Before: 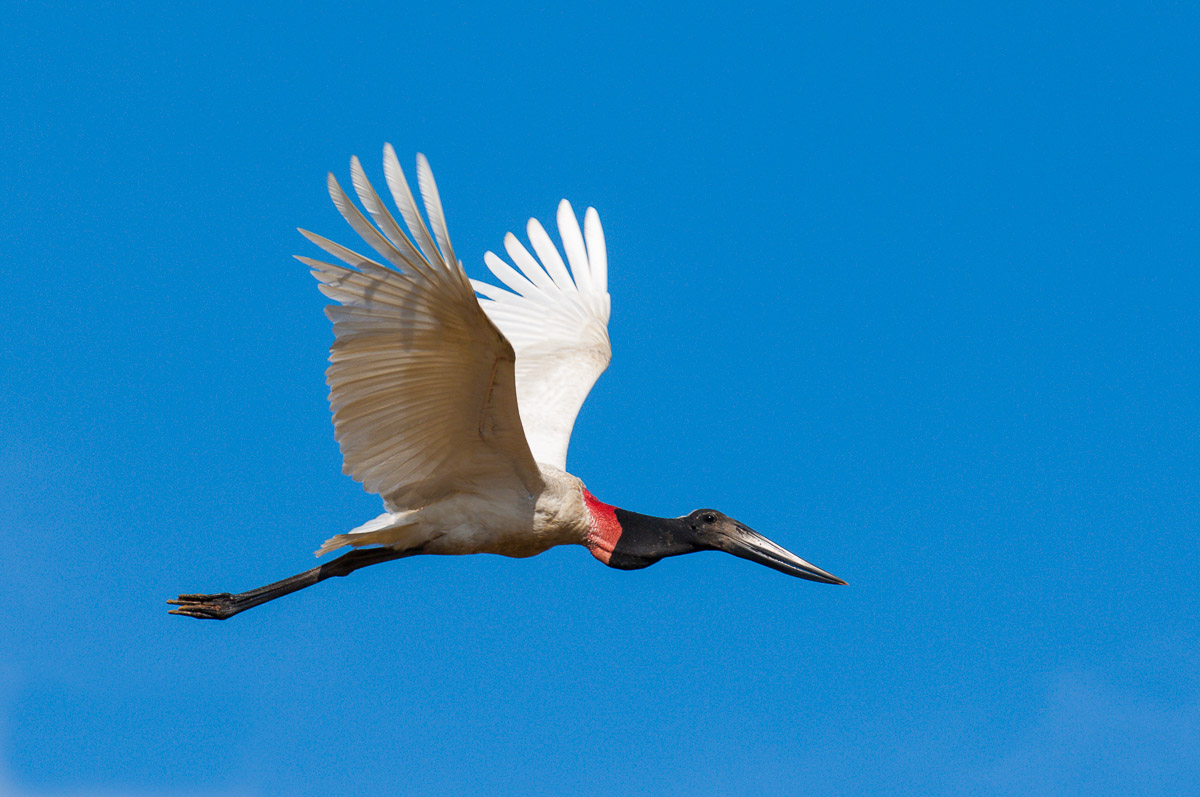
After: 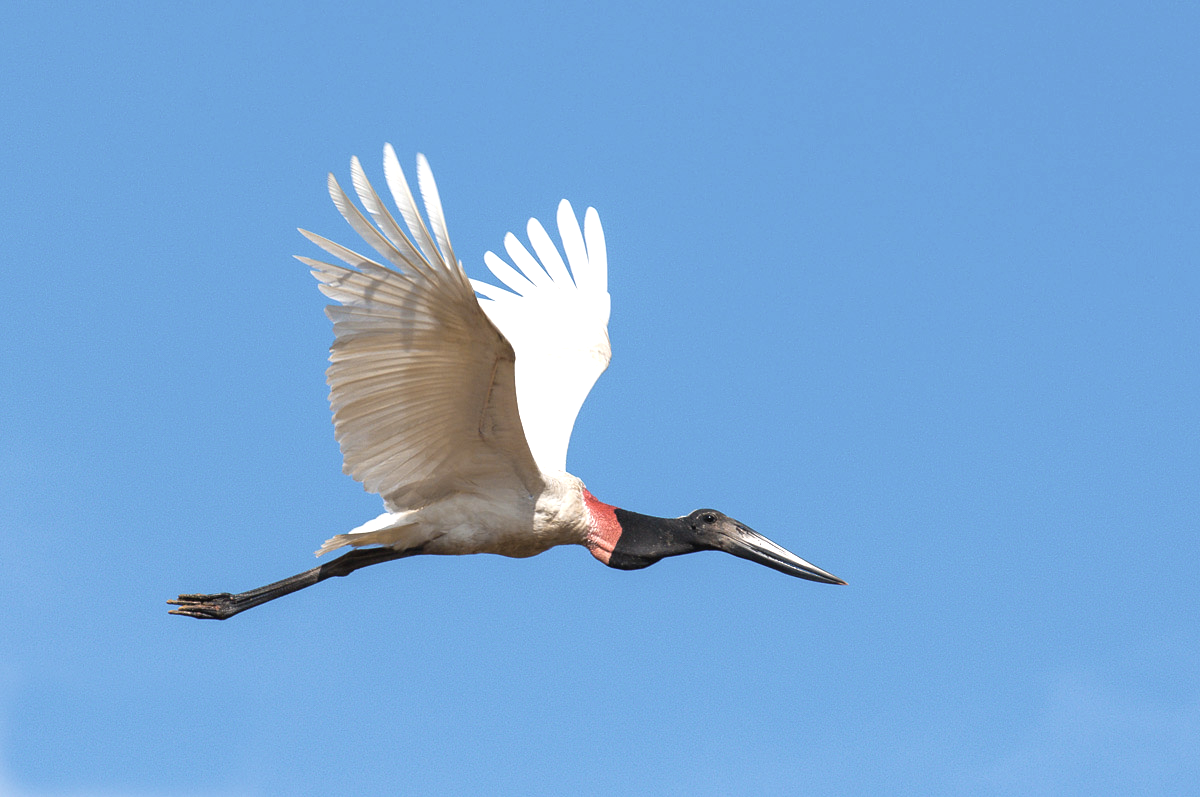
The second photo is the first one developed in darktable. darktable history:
contrast brightness saturation: contrast -0.054, saturation -0.401
color balance rgb: perceptual saturation grading › global saturation 0.641%
exposure: black level correction 0, exposure 0.893 EV, compensate exposure bias true, compensate highlight preservation false
